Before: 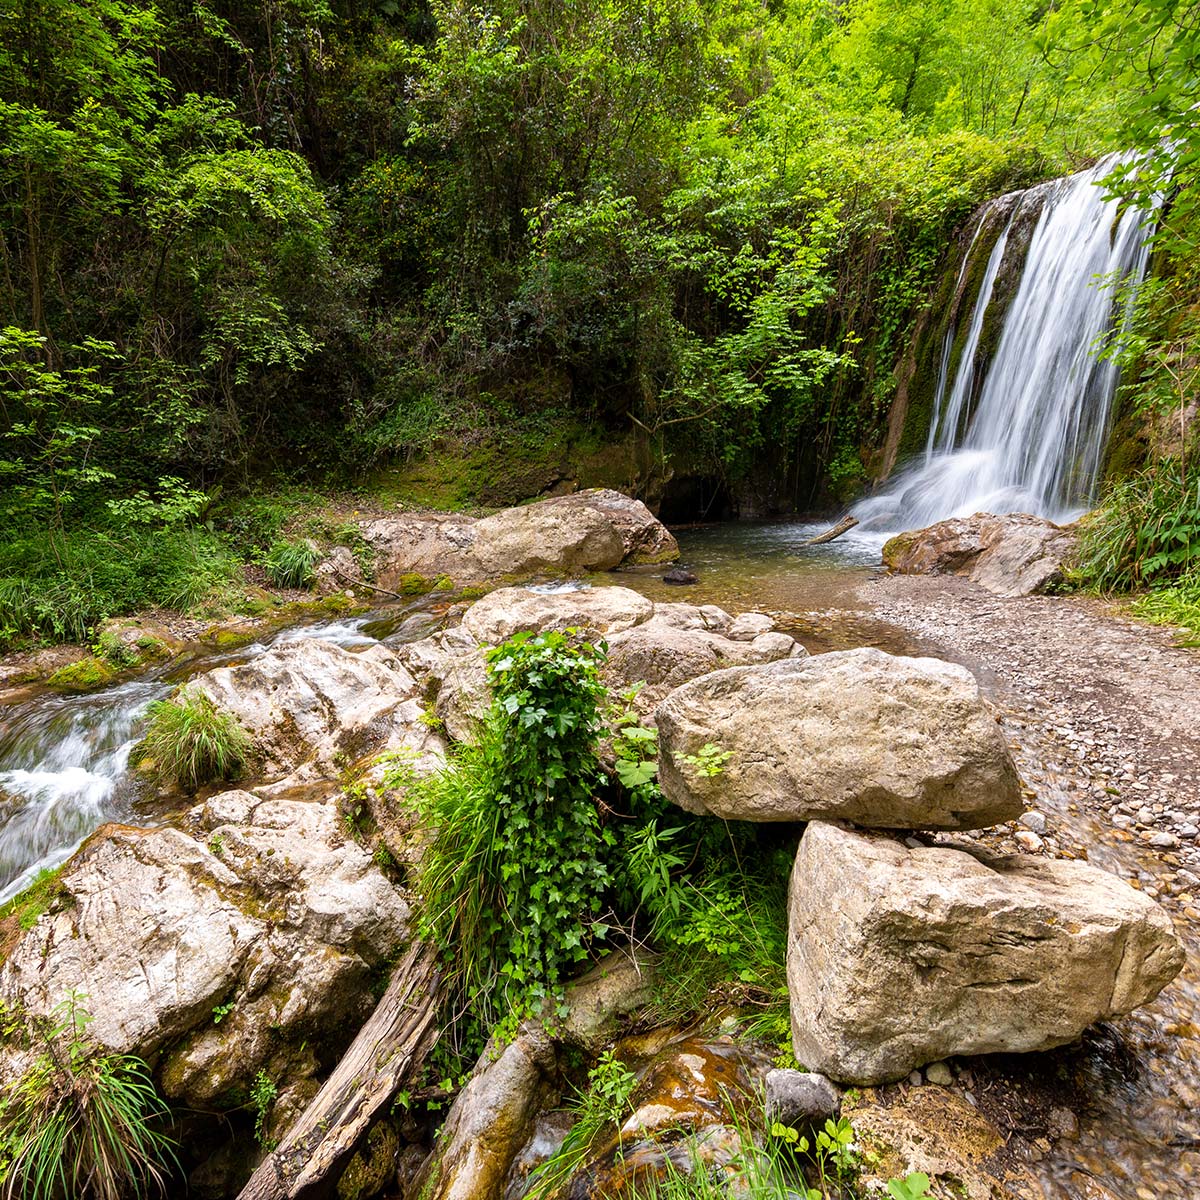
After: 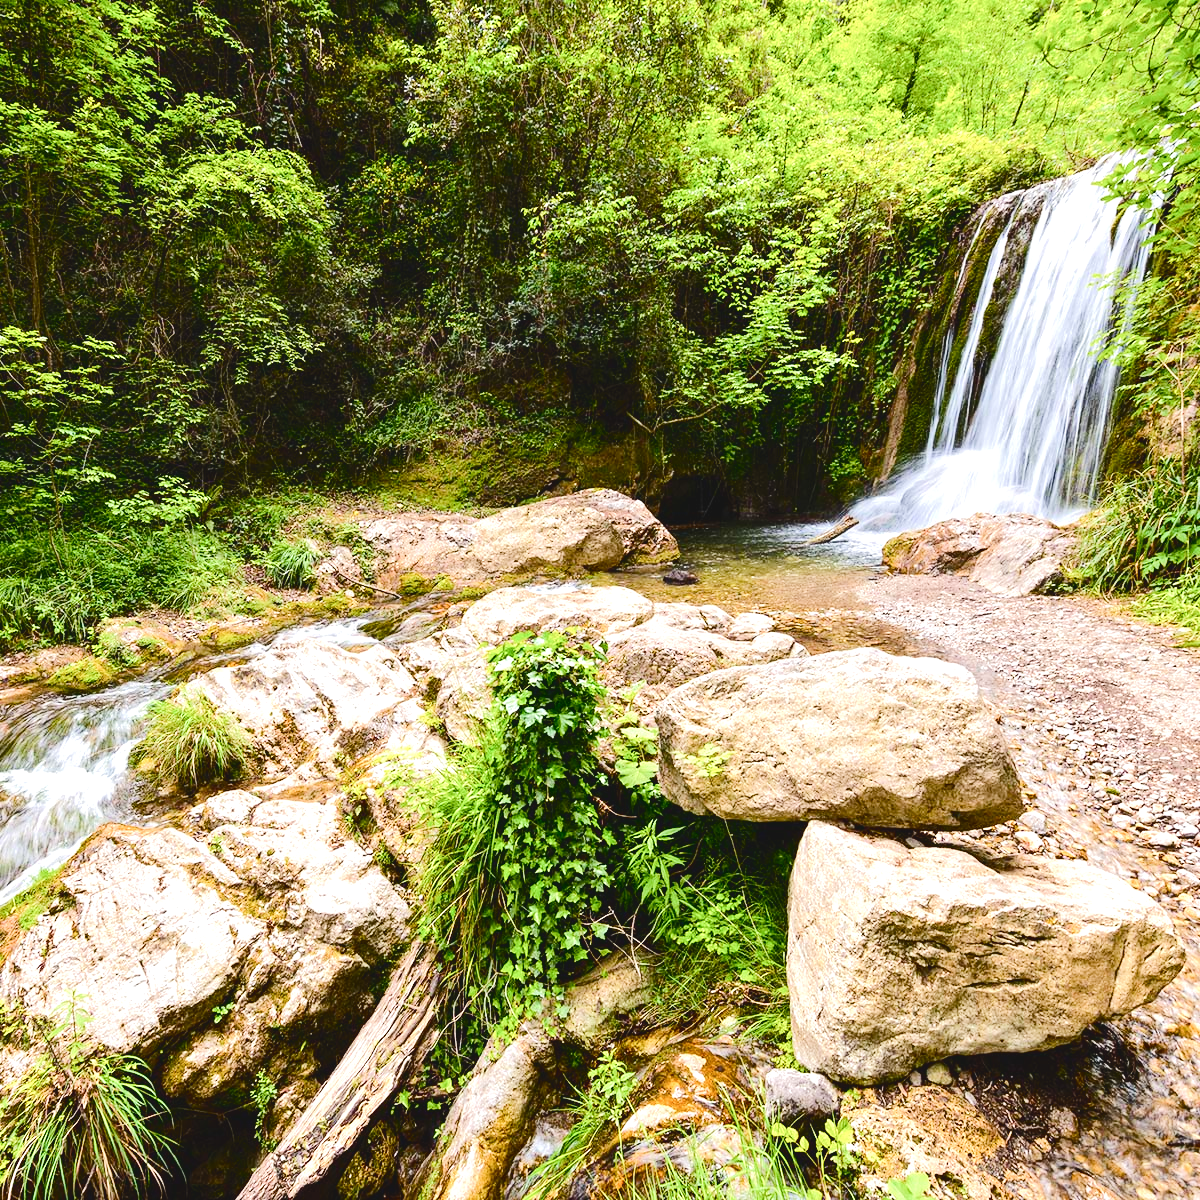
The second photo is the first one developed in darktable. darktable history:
tone curve: curves: ch0 [(0, 0) (0.003, 0.061) (0.011, 0.065) (0.025, 0.066) (0.044, 0.077) (0.069, 0.092) (0.1, 0.106) (0.136, 0.125) (0.177, 0.16) (0.224, 0.206) (0.277, 0.272) (0.335, 0.356) (0.399, 0.472) (0.468, 0.59) (0.543, 0.686) (0.623, 0.766) (0.709, 0.832) (0.801, 0.886) (0.898, 0.929) (1, 1)], color space Lab, independent channels, preserve colors none
color balance rgb: highlights gain › luminance 17.231%, global offset › luminance 0.234%, perceptual saturation grading › global saturation 20%, perceptual saturation grading › highlights -50.352%, perceptual saturation grading › shadows 30.889%, perceptual brilliance grading › global brilliance 9.323%, perceptual brilliance grading › shadows 15.77%
